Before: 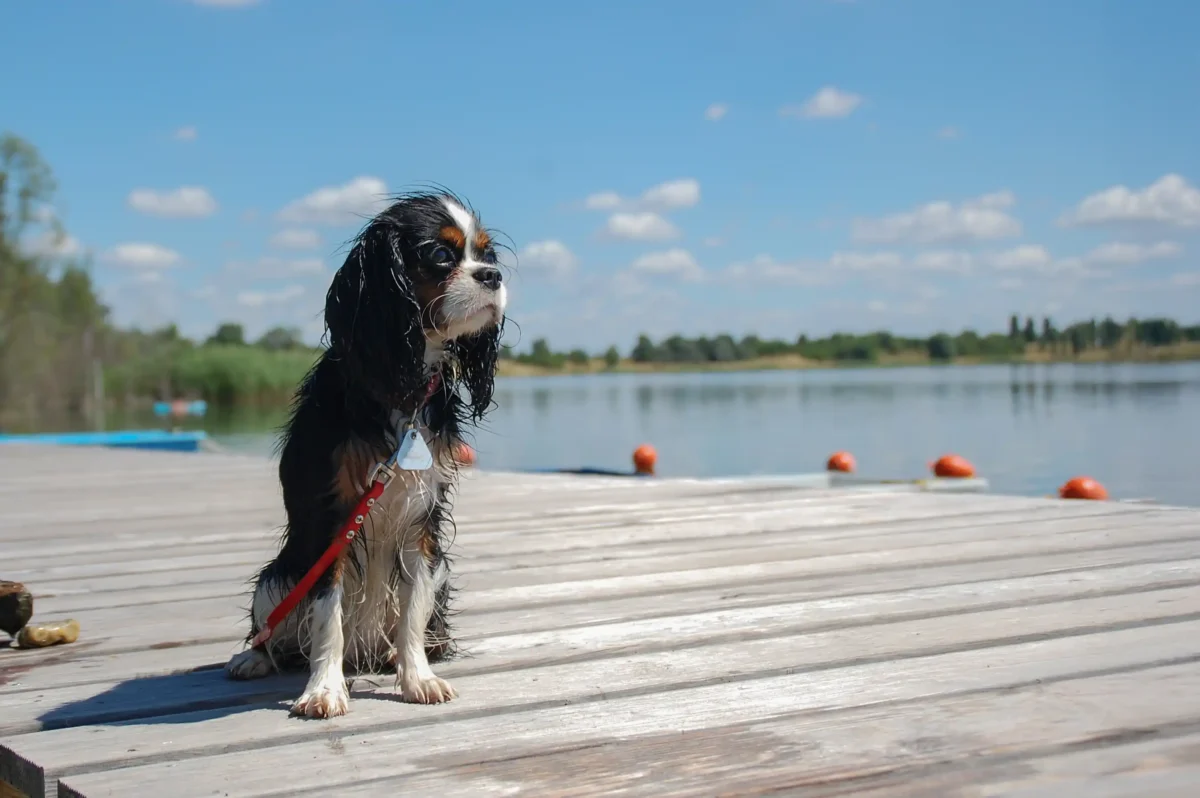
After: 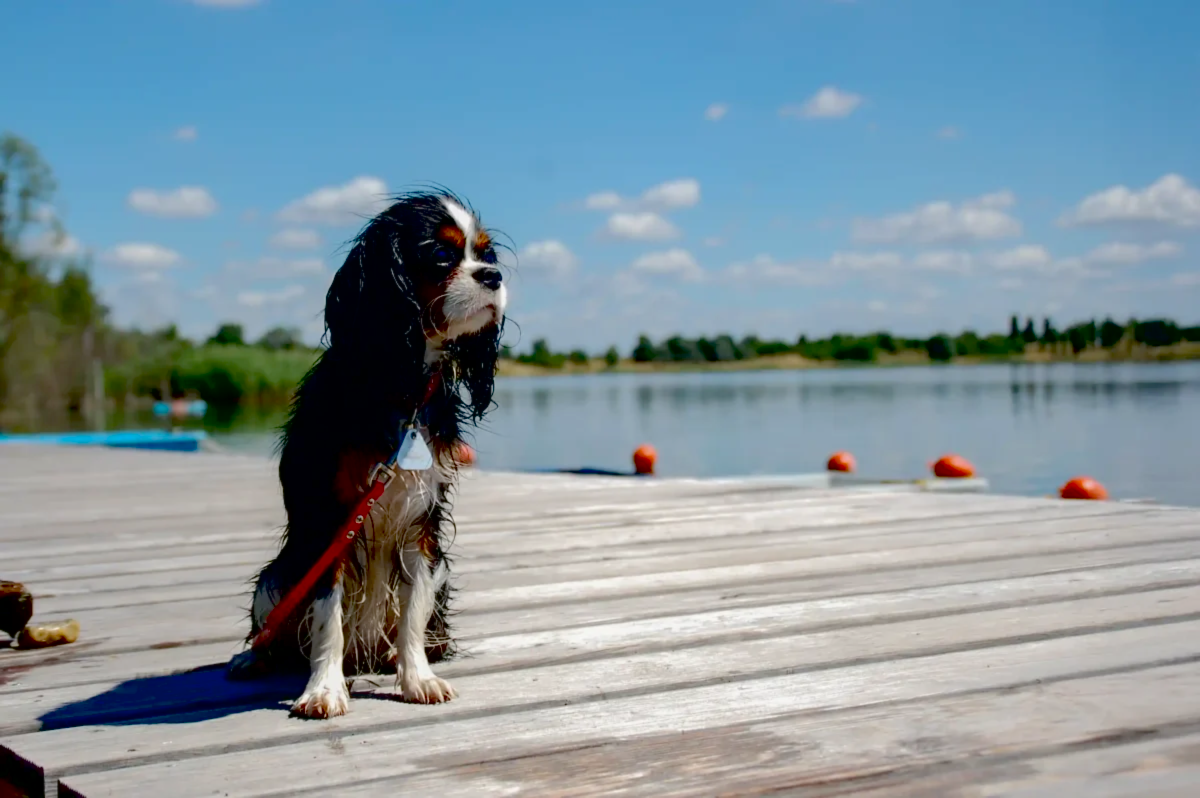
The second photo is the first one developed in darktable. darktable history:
exposure: black level correction 0.056, exposure -0.039 EV, compensate highlight preservation false
lowpass: radius 0.5, unbound 0
